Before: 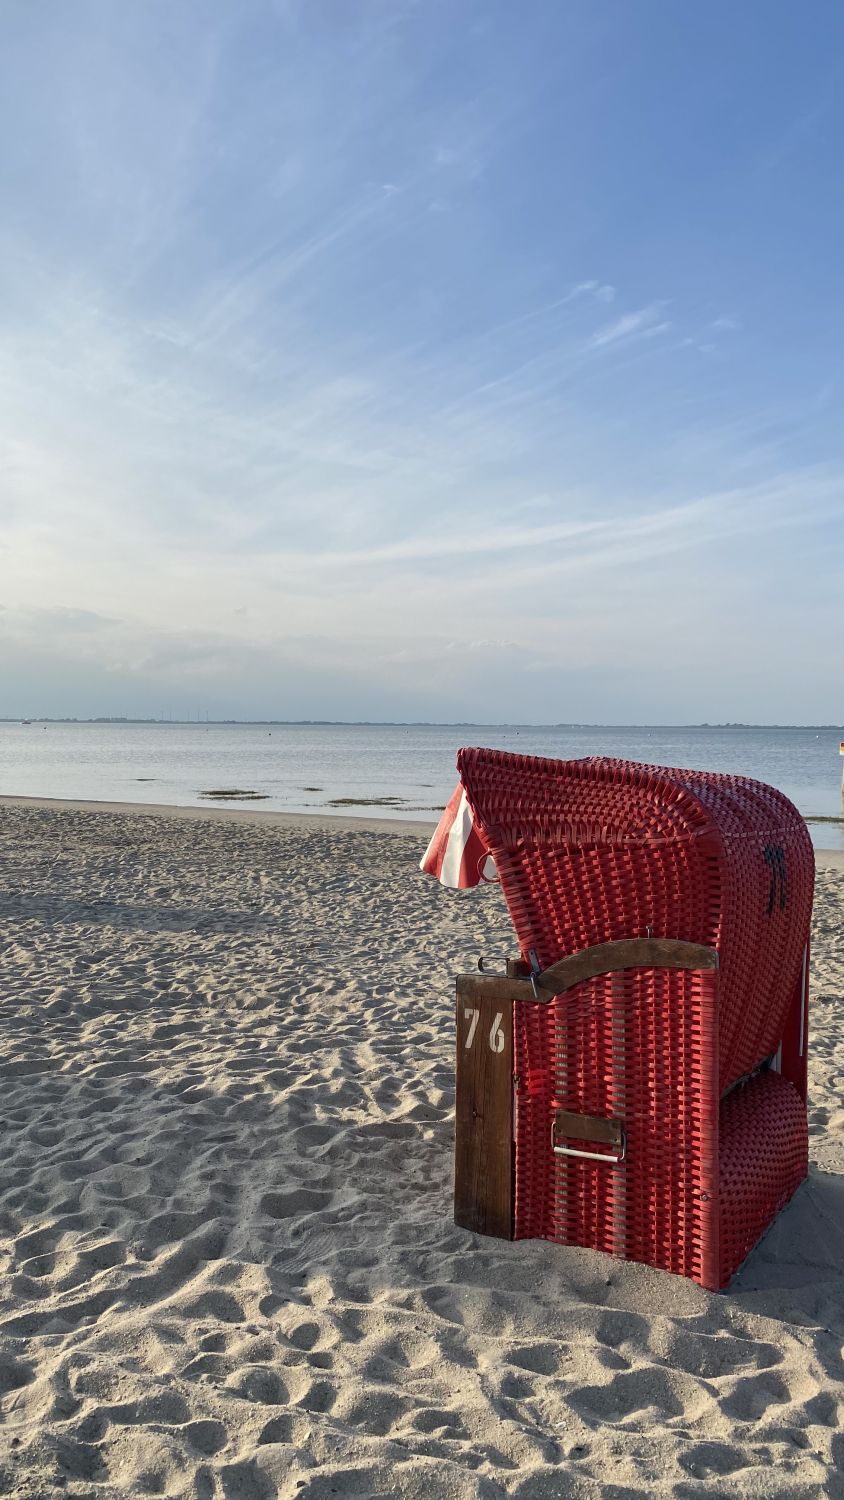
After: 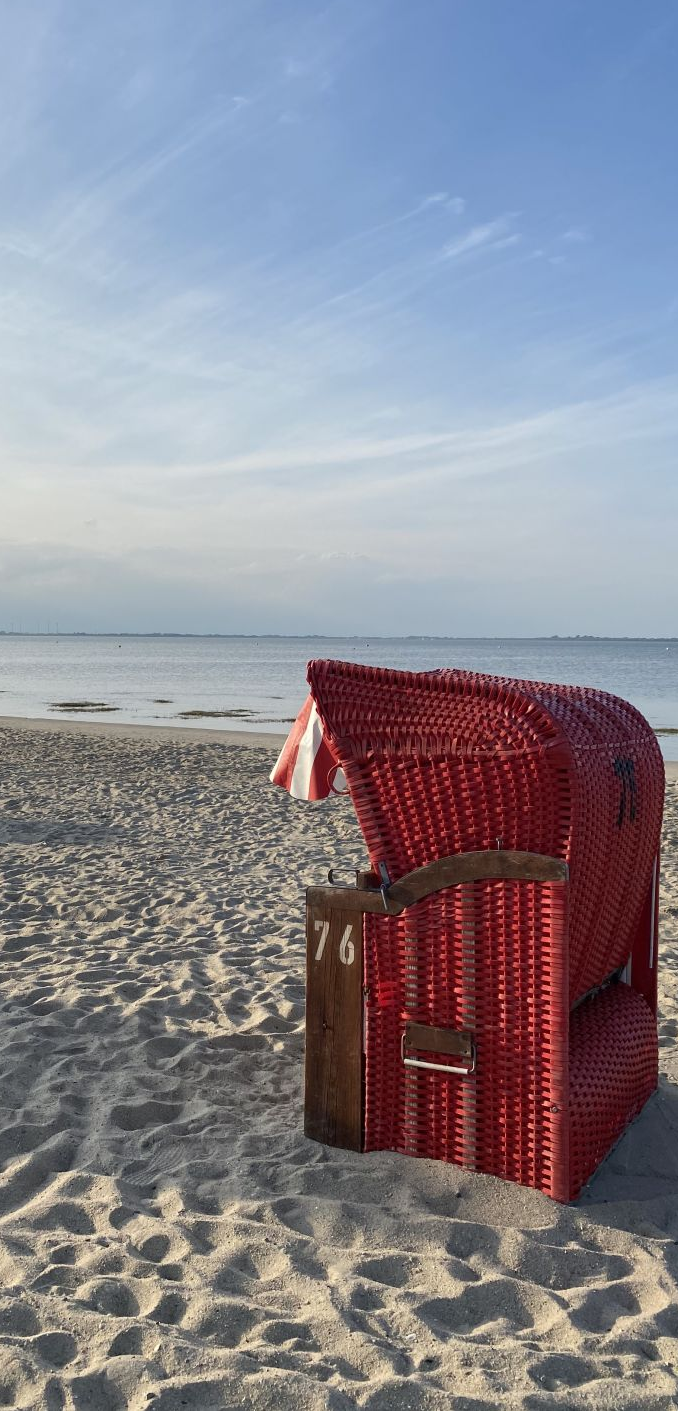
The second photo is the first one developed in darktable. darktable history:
crop and rotate: left 17.869%, top 5.906%, right 1.793%
